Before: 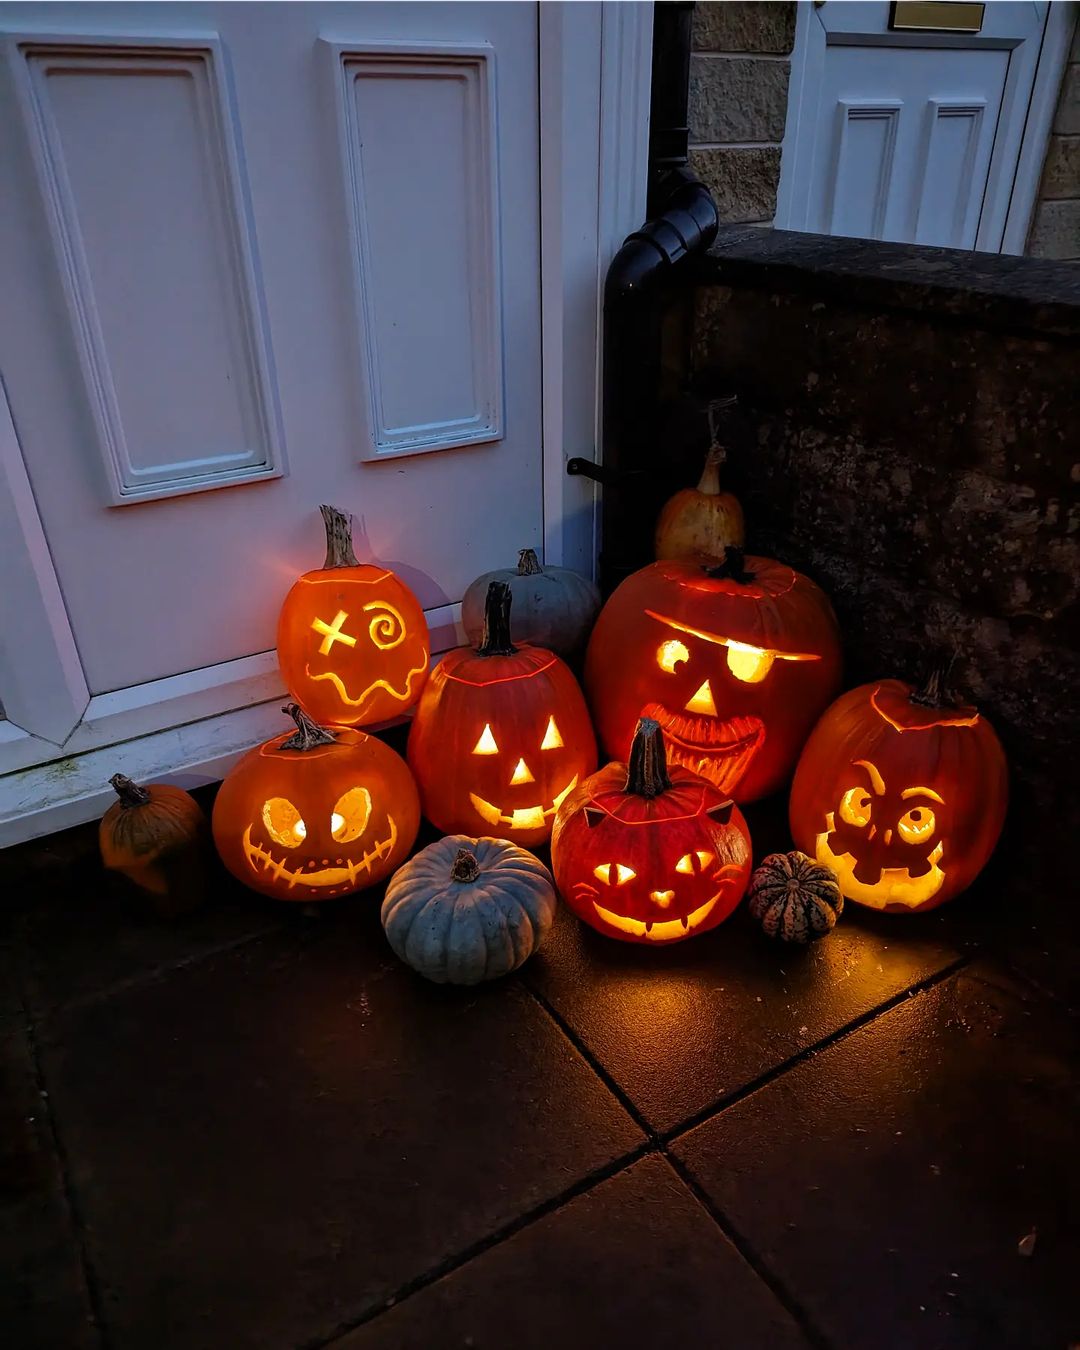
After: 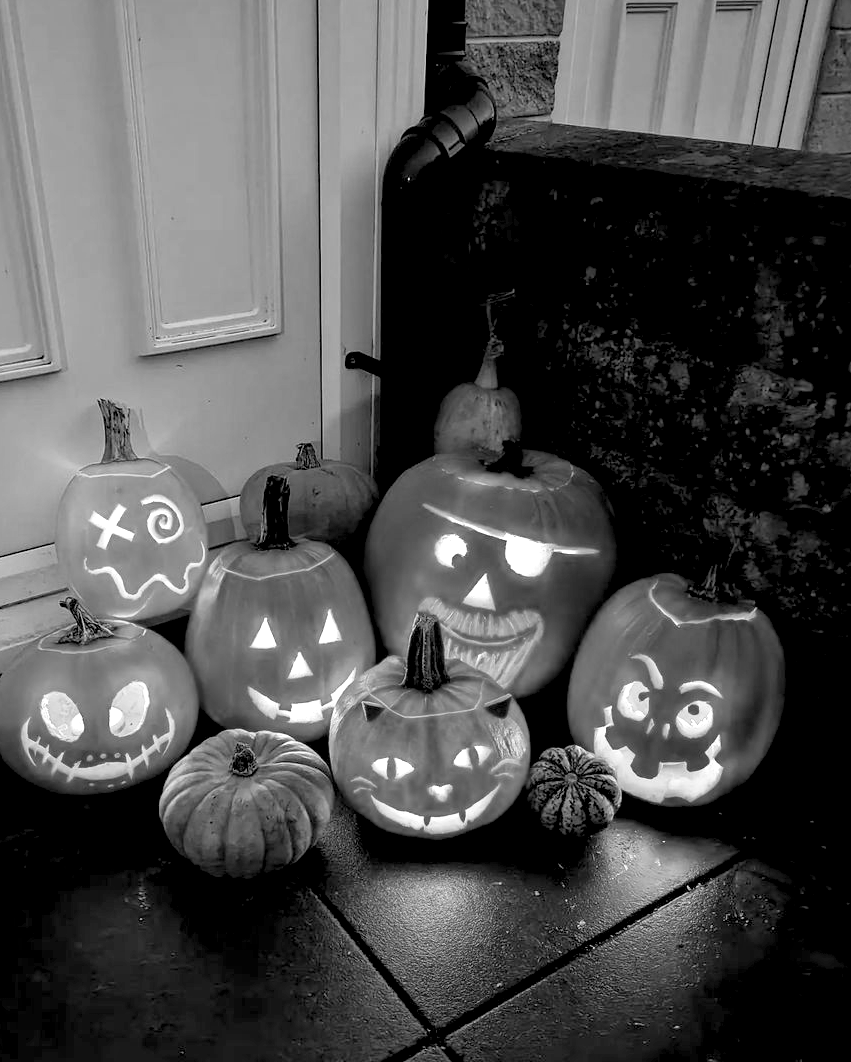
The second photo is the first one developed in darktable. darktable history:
levels: levels [0.036, 0.364, 0.827]
crop and rotate: left 20.74%, top 7.912%, right 0.375%, bottom 13.378%
monochrome: a 32, b 64, size 2.3, highlights 1
local contrast: mode bilateral grid, contrast 20, coarseness 50, detail 120%, midtone range 0.2
